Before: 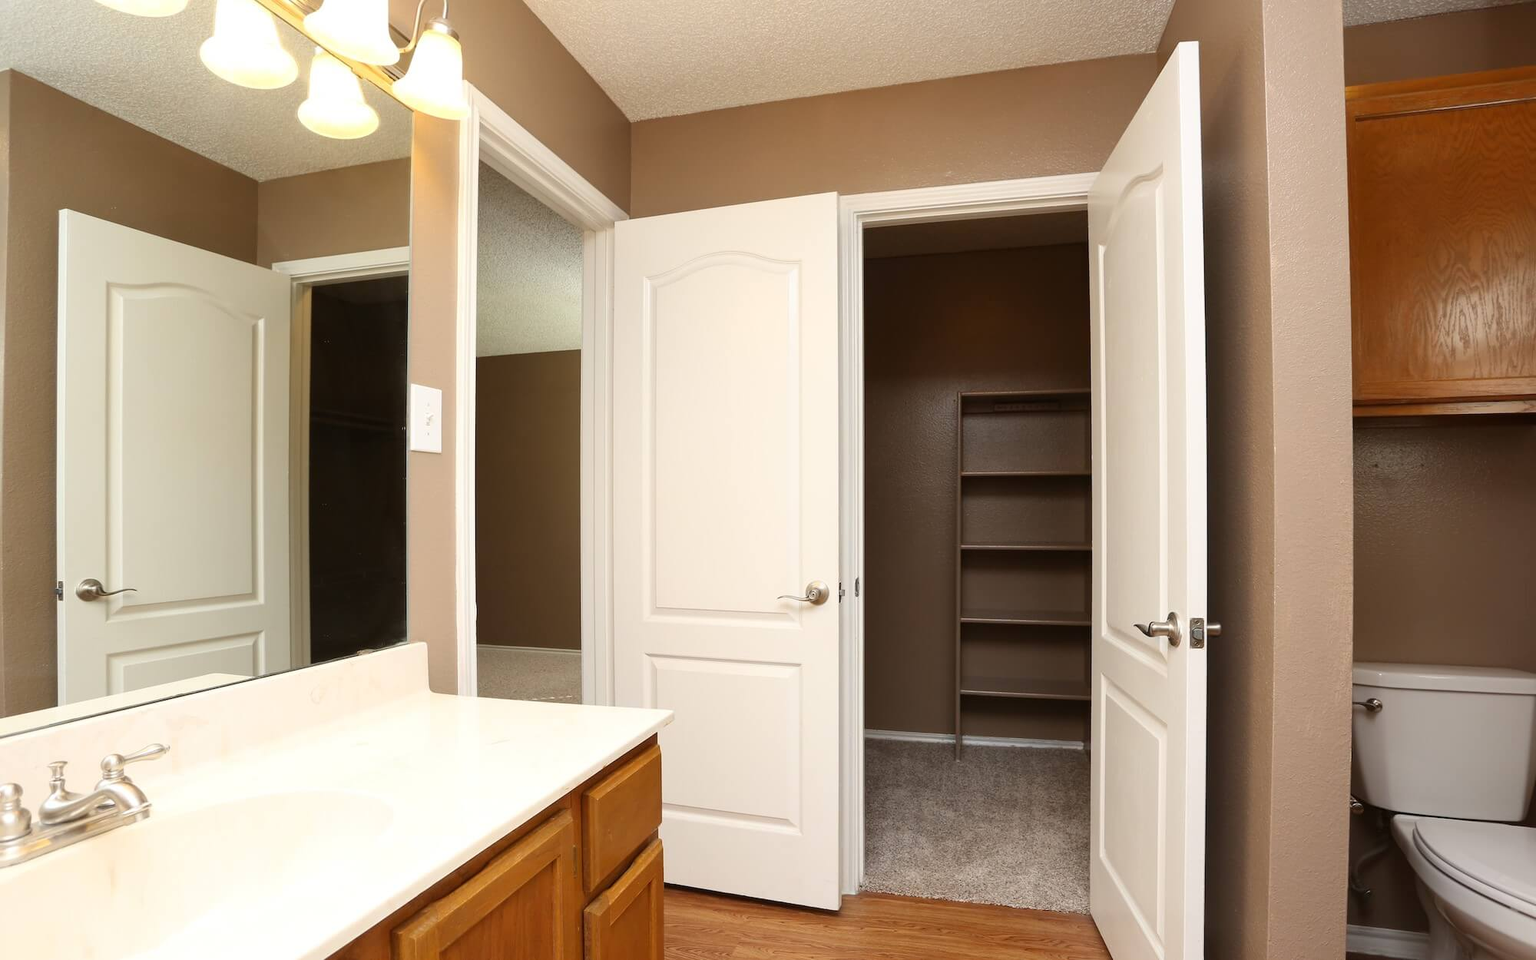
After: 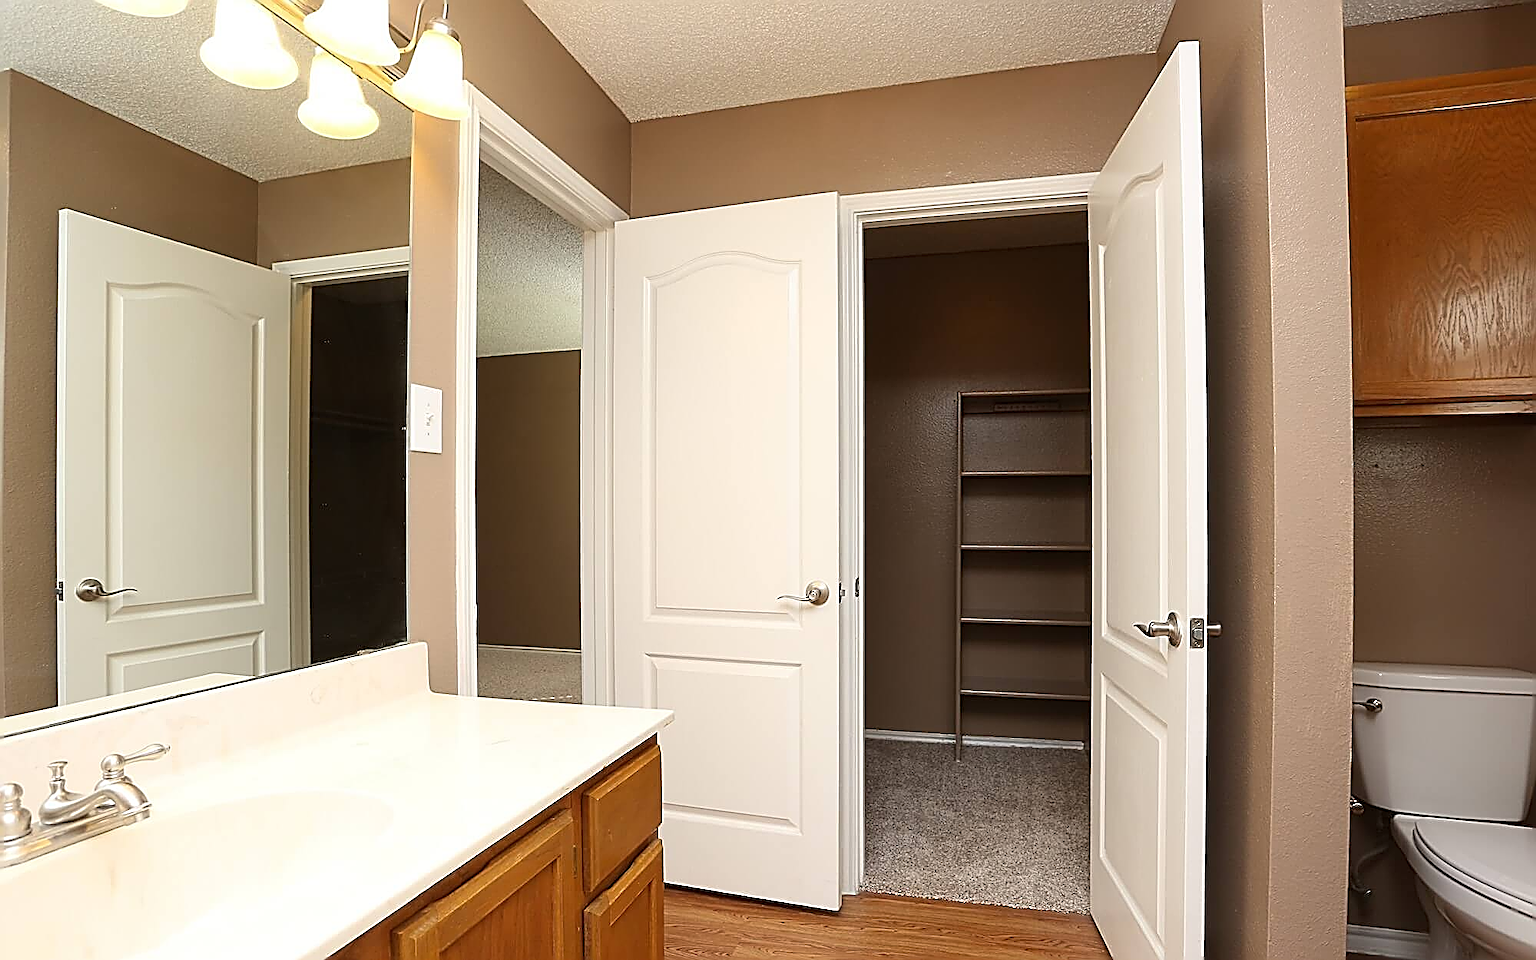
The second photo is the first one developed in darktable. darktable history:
sharpen: amount 1.993
